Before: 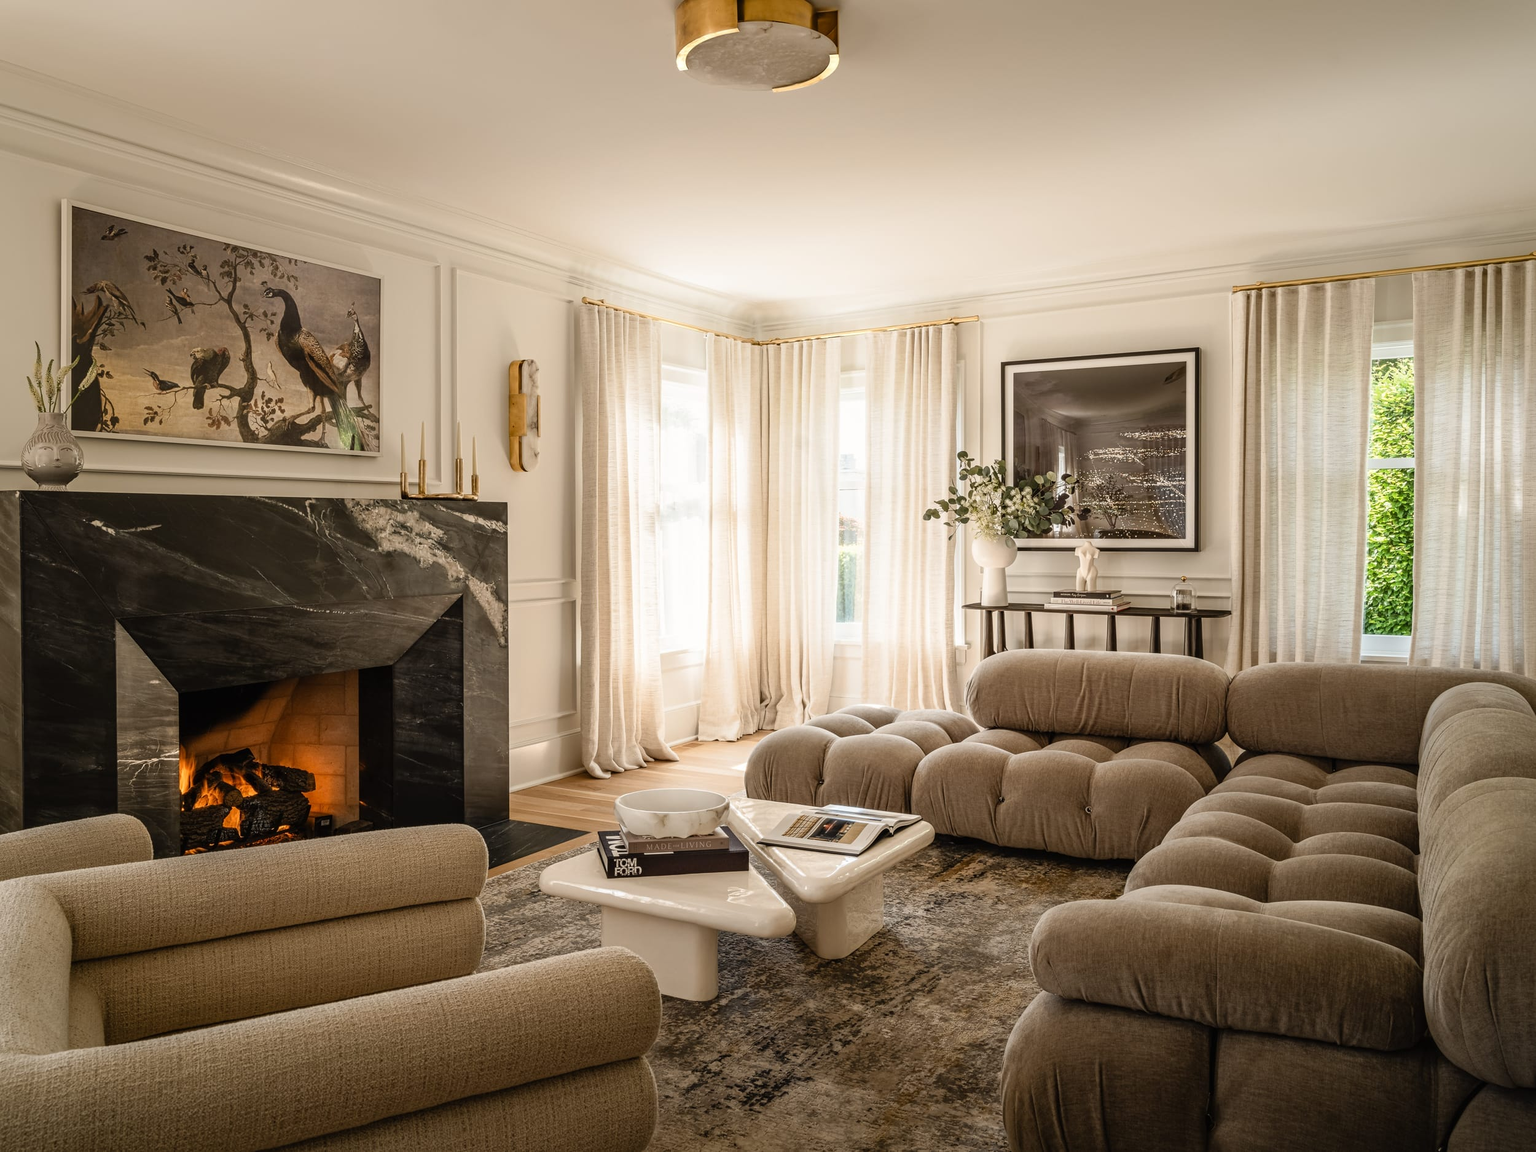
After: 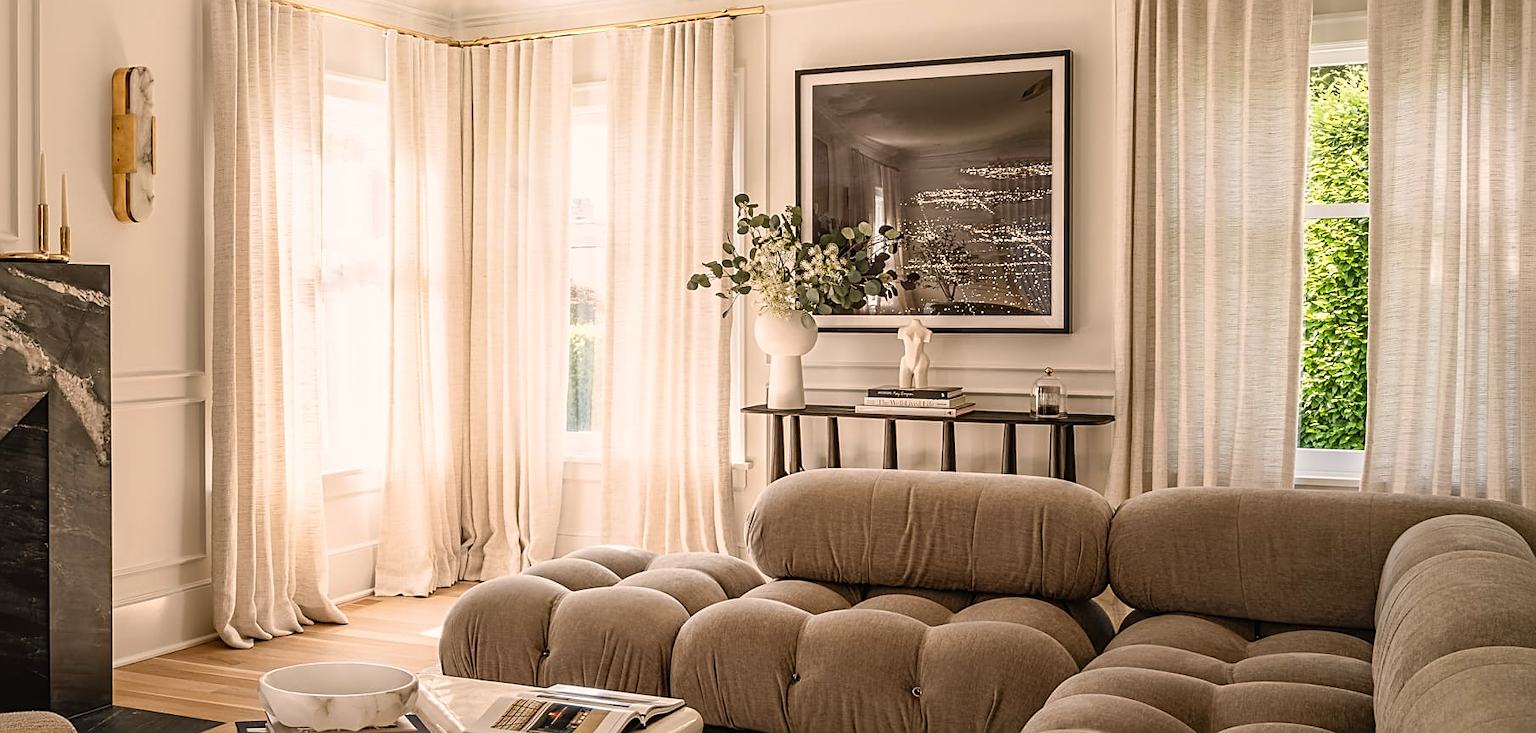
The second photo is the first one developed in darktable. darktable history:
crop and rotate: left 27.938%, top 27.046%, bottom 27.046%
sharpen: on, module defaults
color correction: highlights a* 5.81, highlights b* 4.84
